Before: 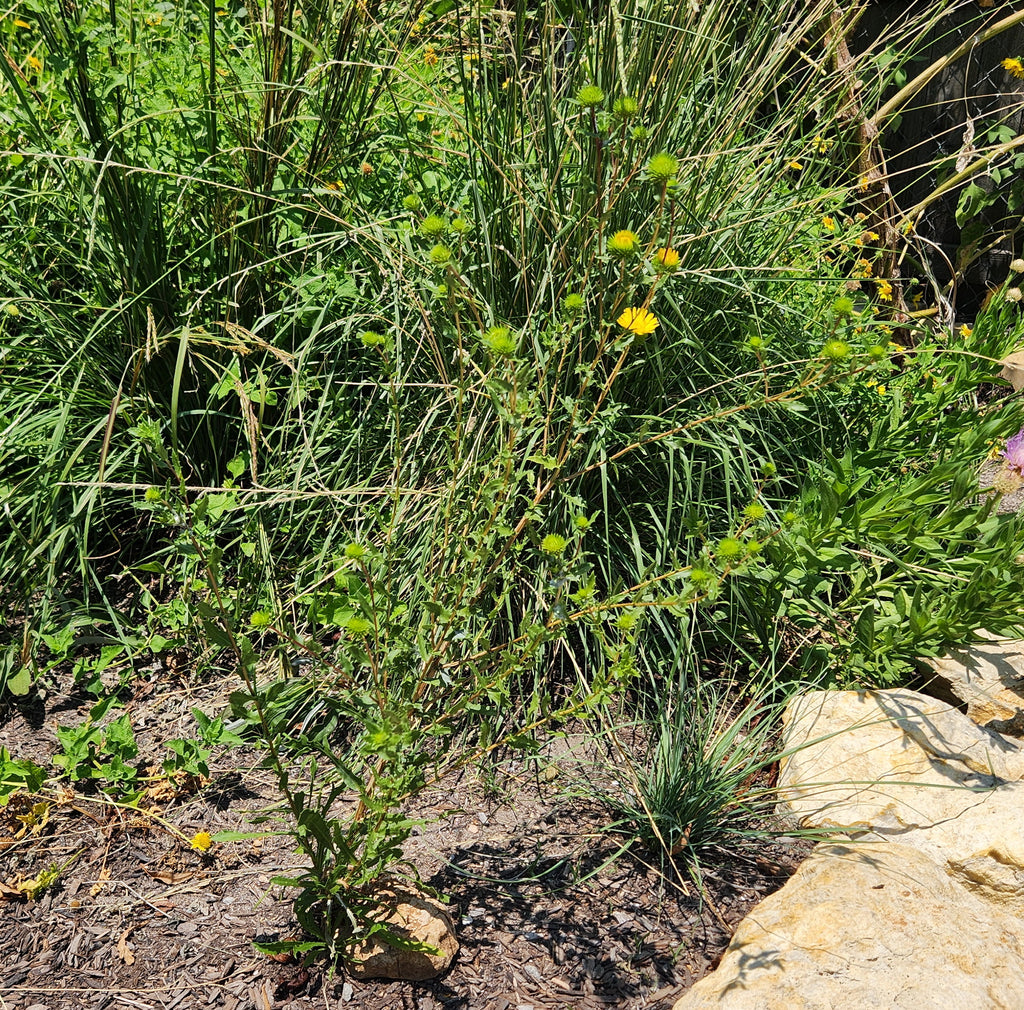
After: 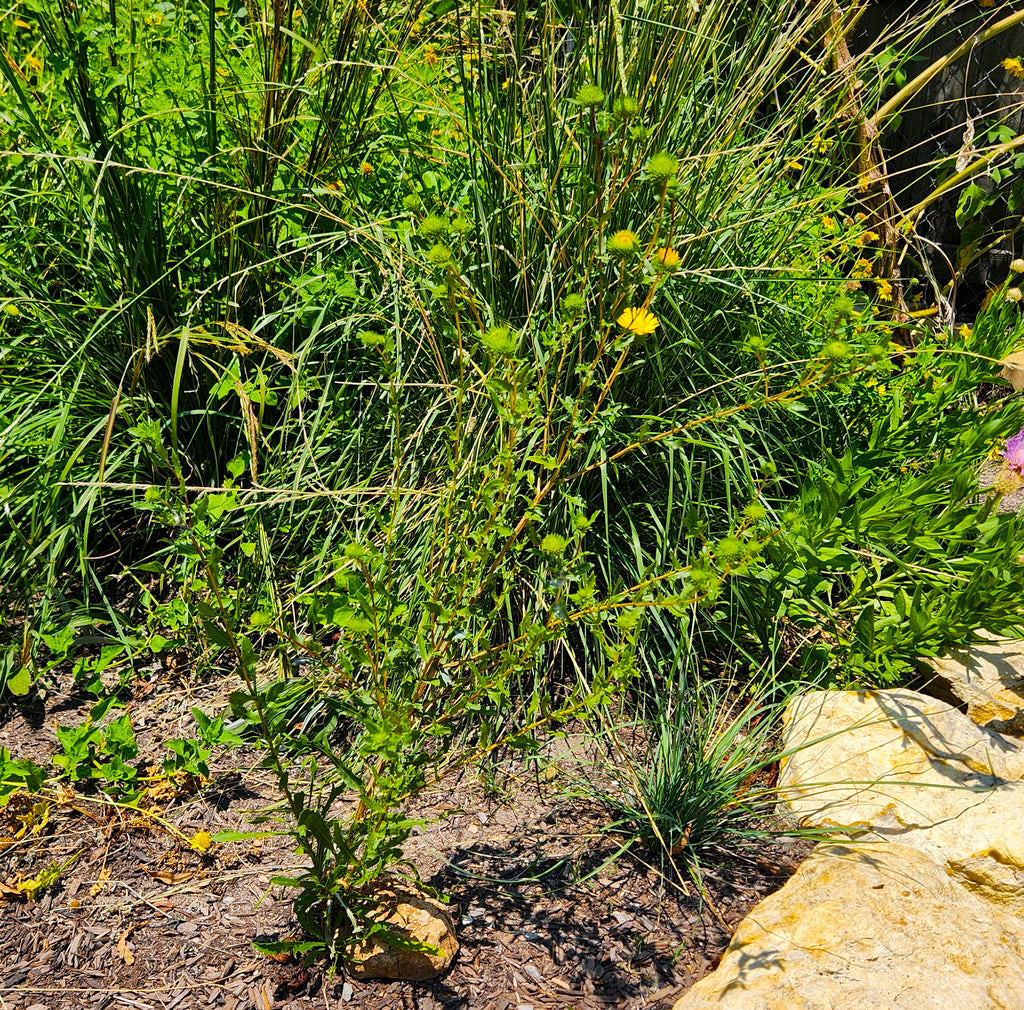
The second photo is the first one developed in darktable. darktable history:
color balance rgb: perceptual saturation grading › global saturation 42.765%, global vibrance 20%
local contrast: mode bilateral grid, contrast 20, coarseness 50, detail 130%, midtone range 0.2
